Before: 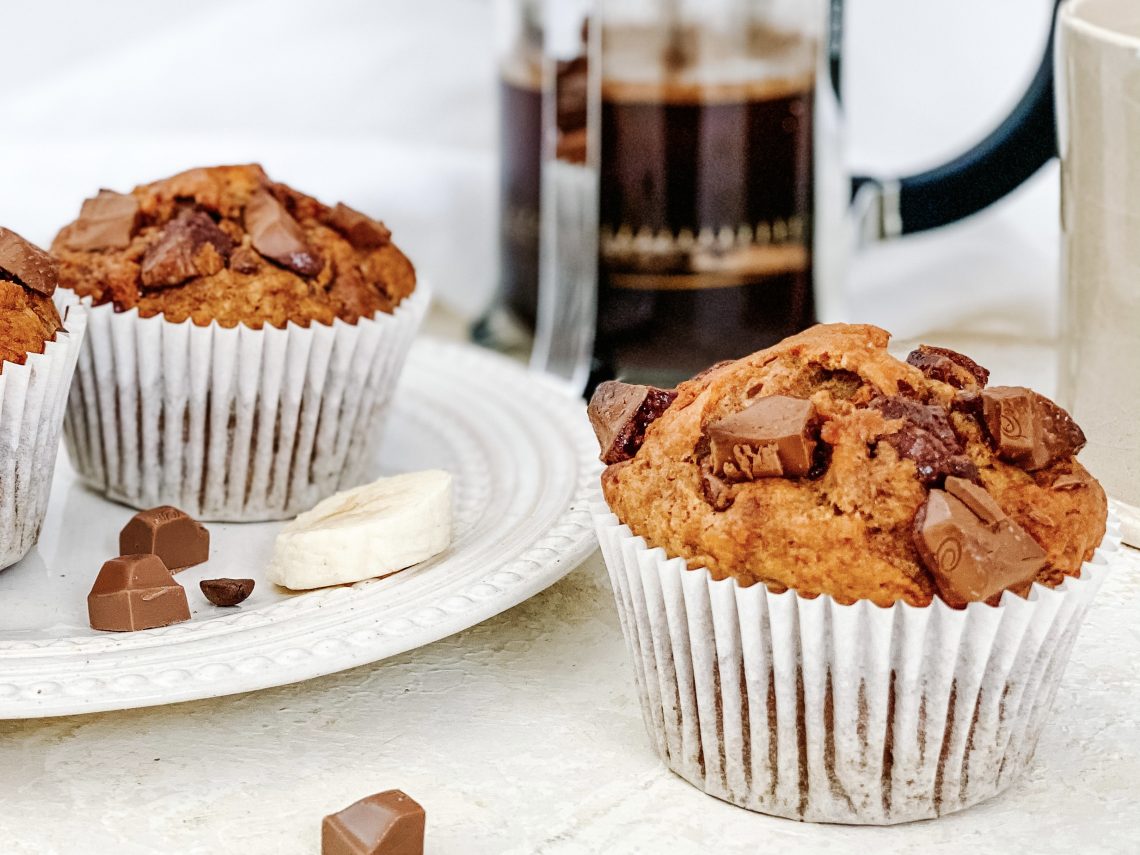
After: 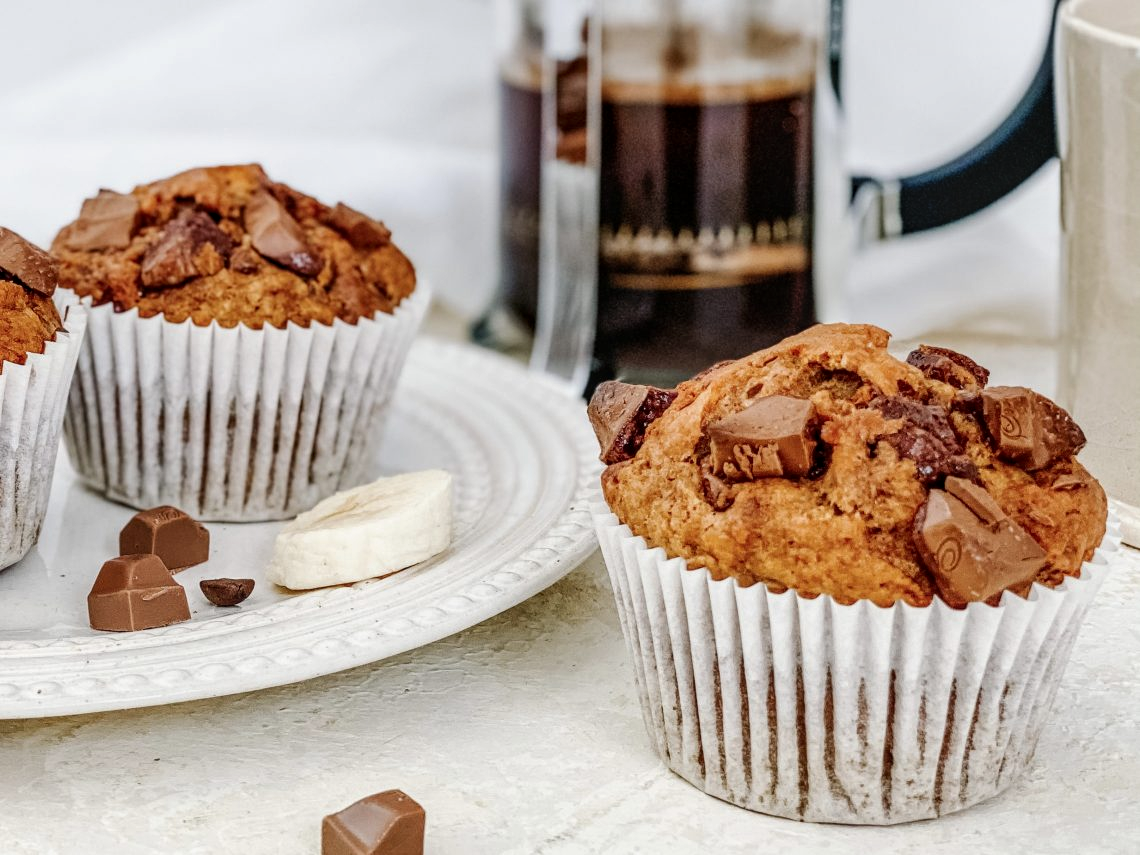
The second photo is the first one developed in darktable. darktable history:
exposure: exposure -0.157 EV, compensate highlight preservation false
local contrast: on, module defaults
